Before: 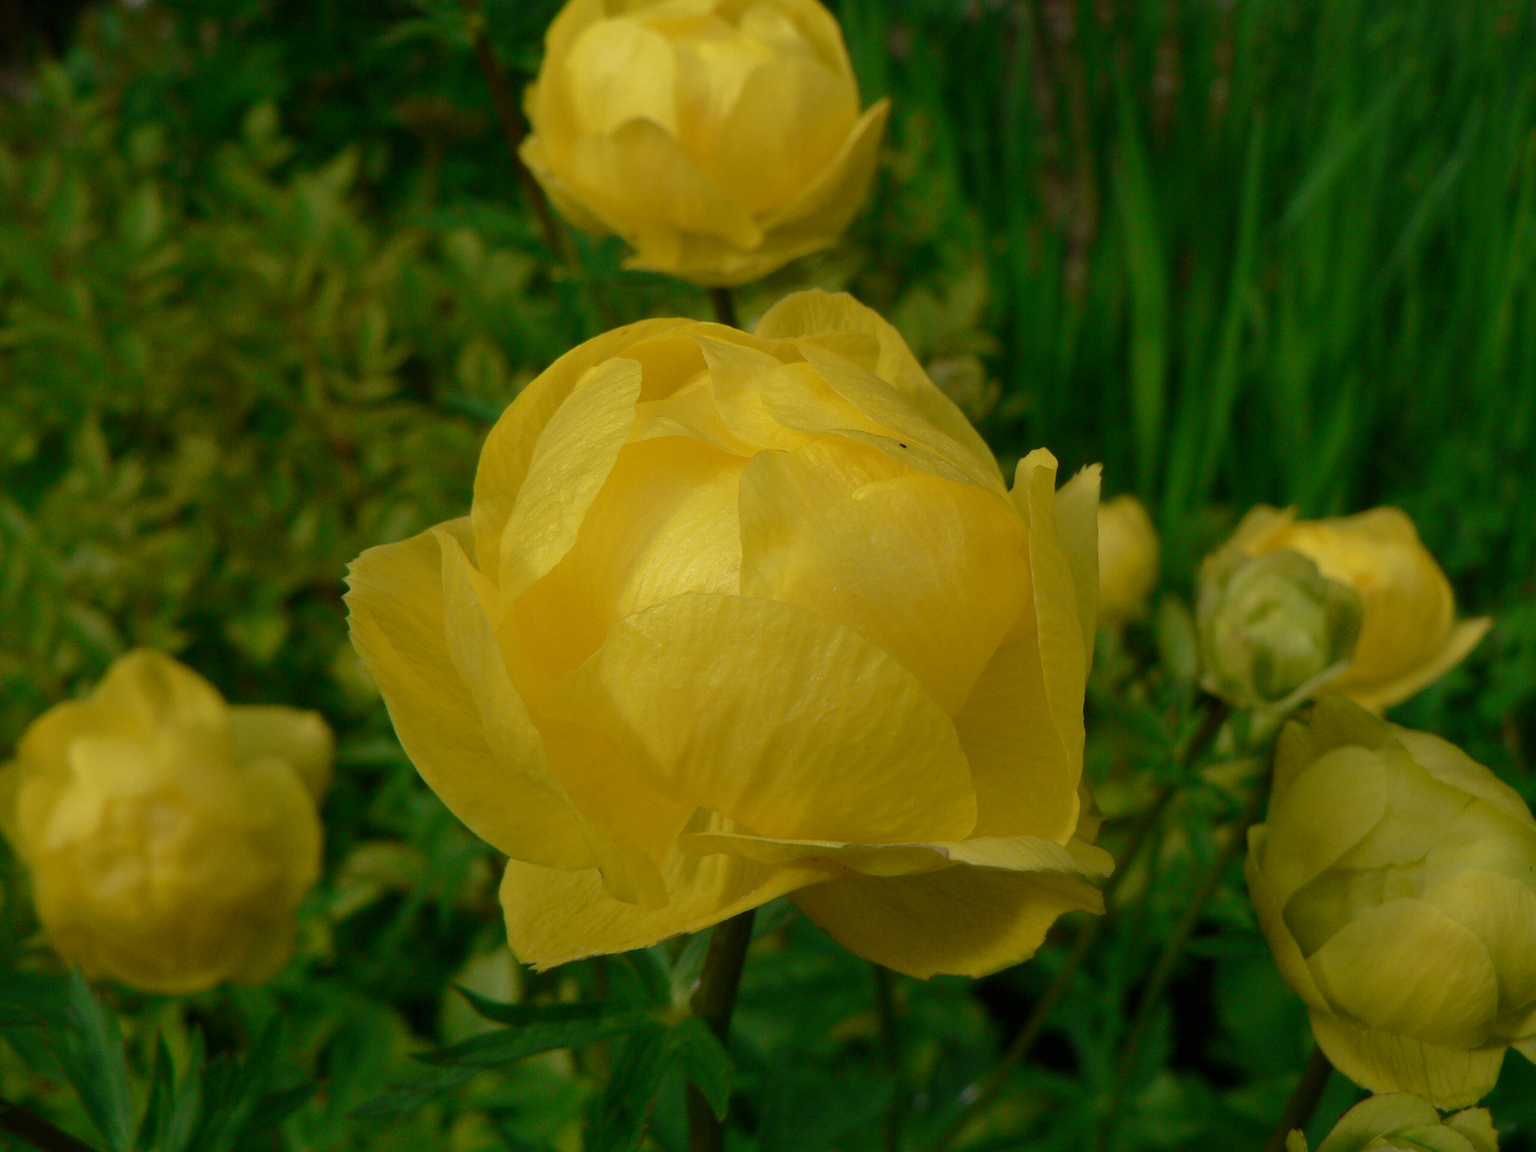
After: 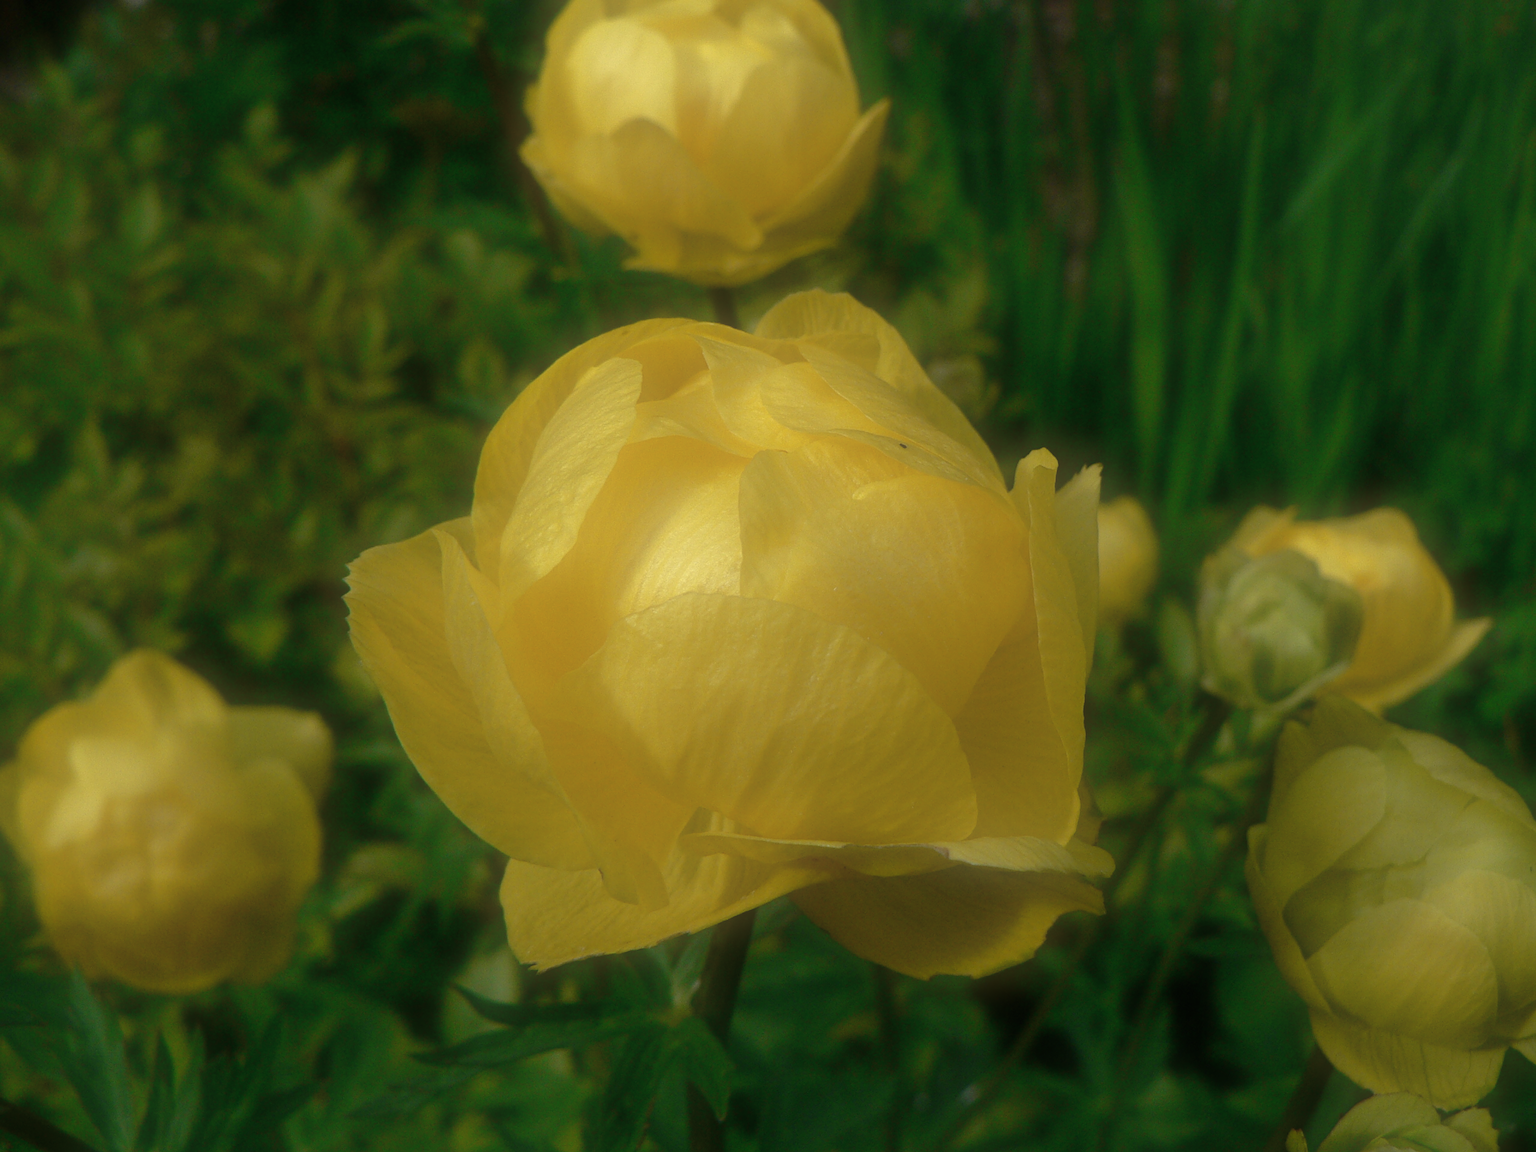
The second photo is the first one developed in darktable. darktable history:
color correction: saturation 0.8
color balance: output saturation 110%
haze removal: compatibility mode true, adaptive false
soften: size 60.24%, saturation 65.46%, brightness 0.506 EV, mix 25.7%
